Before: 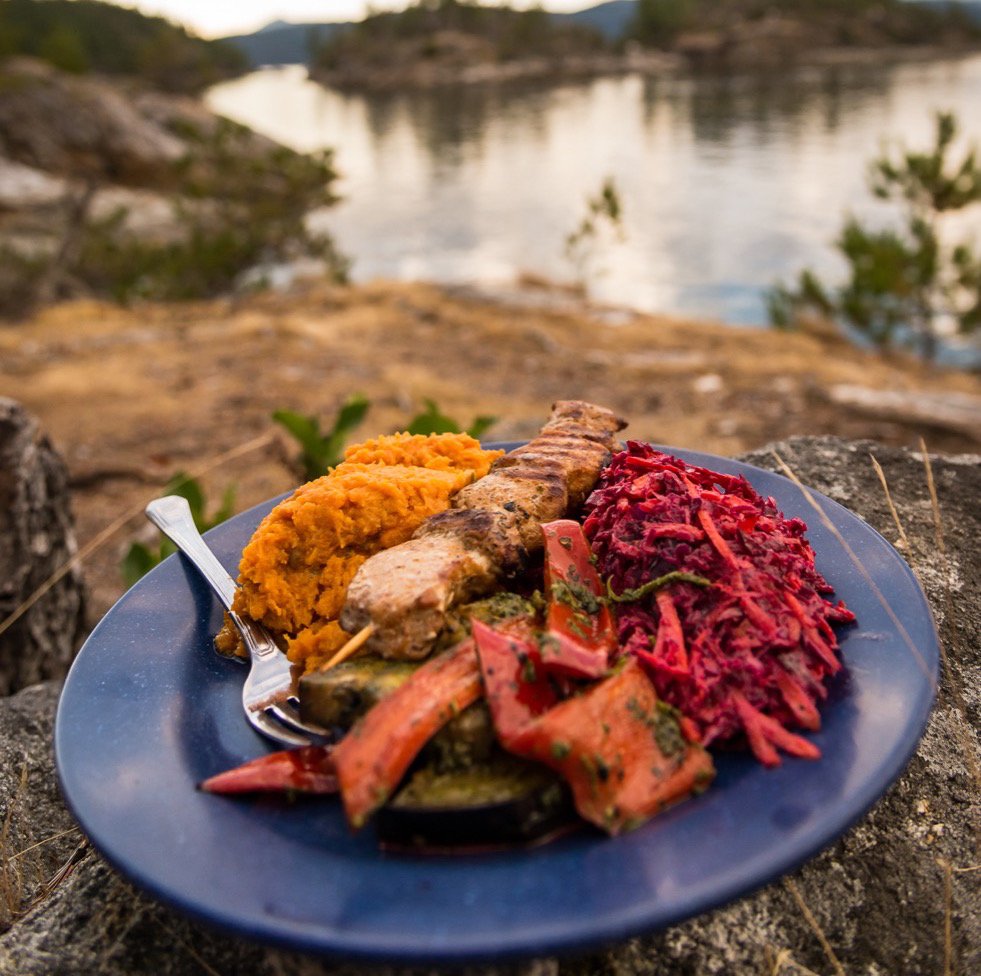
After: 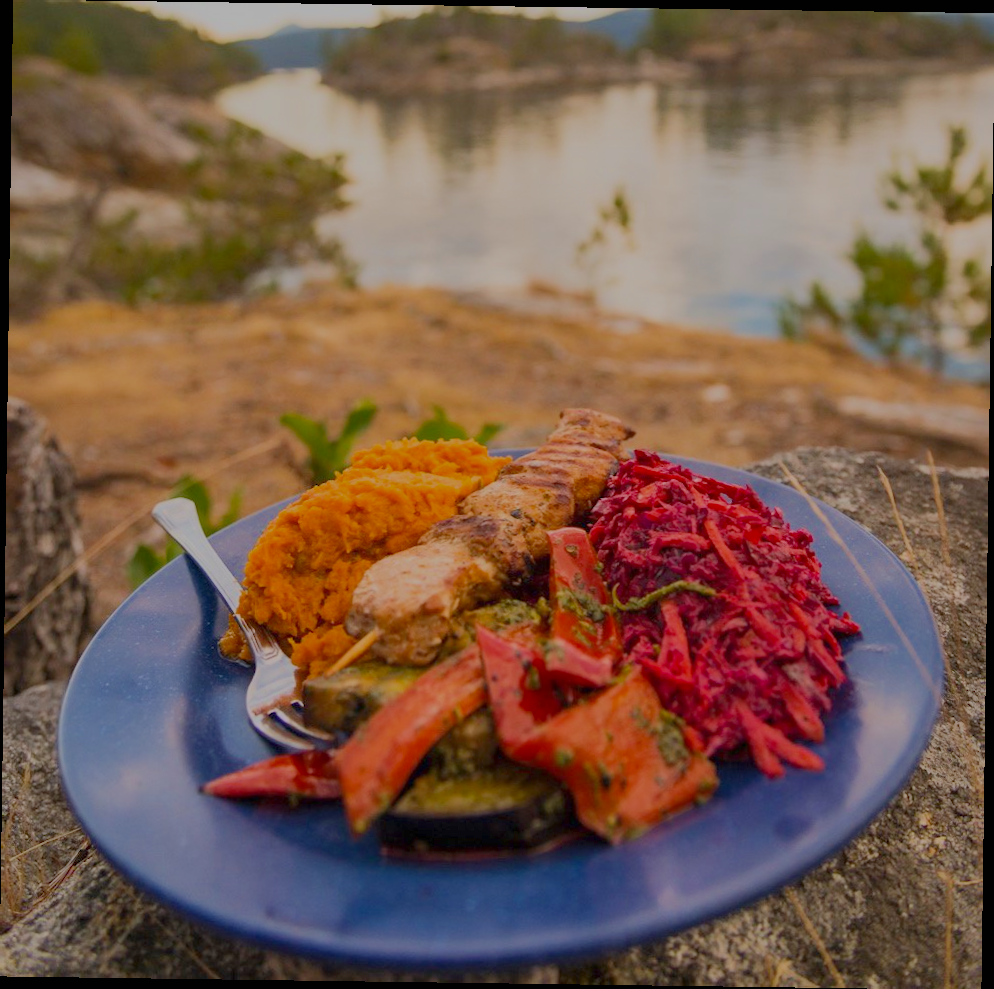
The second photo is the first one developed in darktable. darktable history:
tone equalizer: -8 EV -0.417 EV, -7 EV -0.389 EV, -6 EV -0.333 EV, -5 EV -0.222 EV, -3 EV 0.222 EV, -2 EV 0.333 EV, -1 EV 0.389 EV, +0 EV 0.417 EV, edges refinement/feathering 500, mask exposure compensation -1.57 EV, preserve details no
color balance: output saturation 110%
filmic rgb: black relative exposure -16 EV, white relative exposure 8 EV, threshold 3 EV, hardness 4.17, latitude 50%, contrast 0.5, color science v5 (2021), contrast in shadows safe, contrast in highlights safe, enable highlight reconstruction true
rotate and perspective: rotation 0.8°, automatic cropping off
